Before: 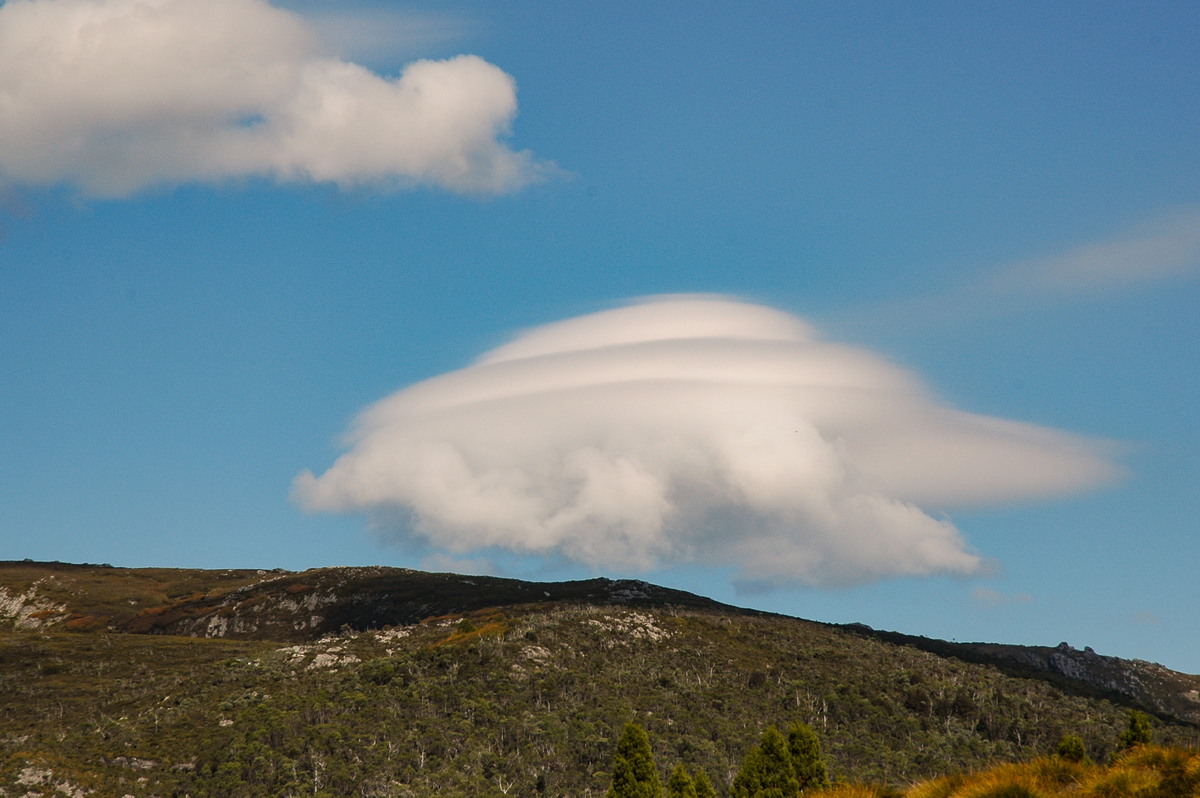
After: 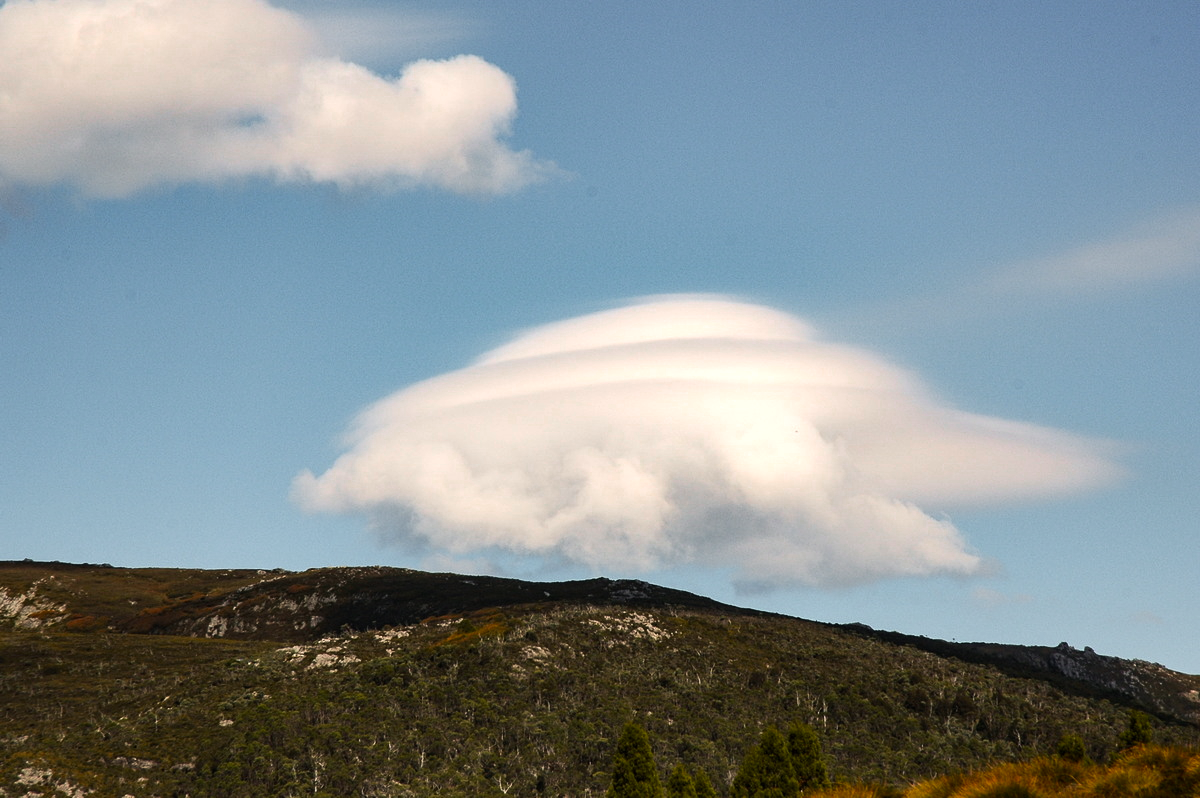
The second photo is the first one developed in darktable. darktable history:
color zones: curves: ch0 [(0, 0.48) (0.209, 0.398) (0.305, 0.332) (0.429, 0.493) (0.571, 0.5) (0.714, 0.5) (0.857, 0.5) (1, 0.48)]; ch1 [(0, 0.633) (0.143, 0.586) (0.286, 0.489) (0.429, 0.448) (0.571, 0.31) (0.714, 0.335) (0.857, 0.492) (1, 0.633)]; ch2 [(0, 0.448) (0.143, 0.498) (0.286, 0.5) (0.429, 0.5) (0.571, 0.5) (0.714, 0.5) (0.857, 0.5) (1, 0.448)]
tone equalizer: -8 EV -0.75 EV, -7 EV -0.7 EV, -6 EV -0.6 EV, -5 EV -0.4 EV, -3 EV 0.4 EV, -2 EV 0.6 EV, -1 EV 0.7 EV, +0 EV 0.75 EV, edges refinement/feathering 500, mask exposure compensation -1.57 EV, preserve details no
